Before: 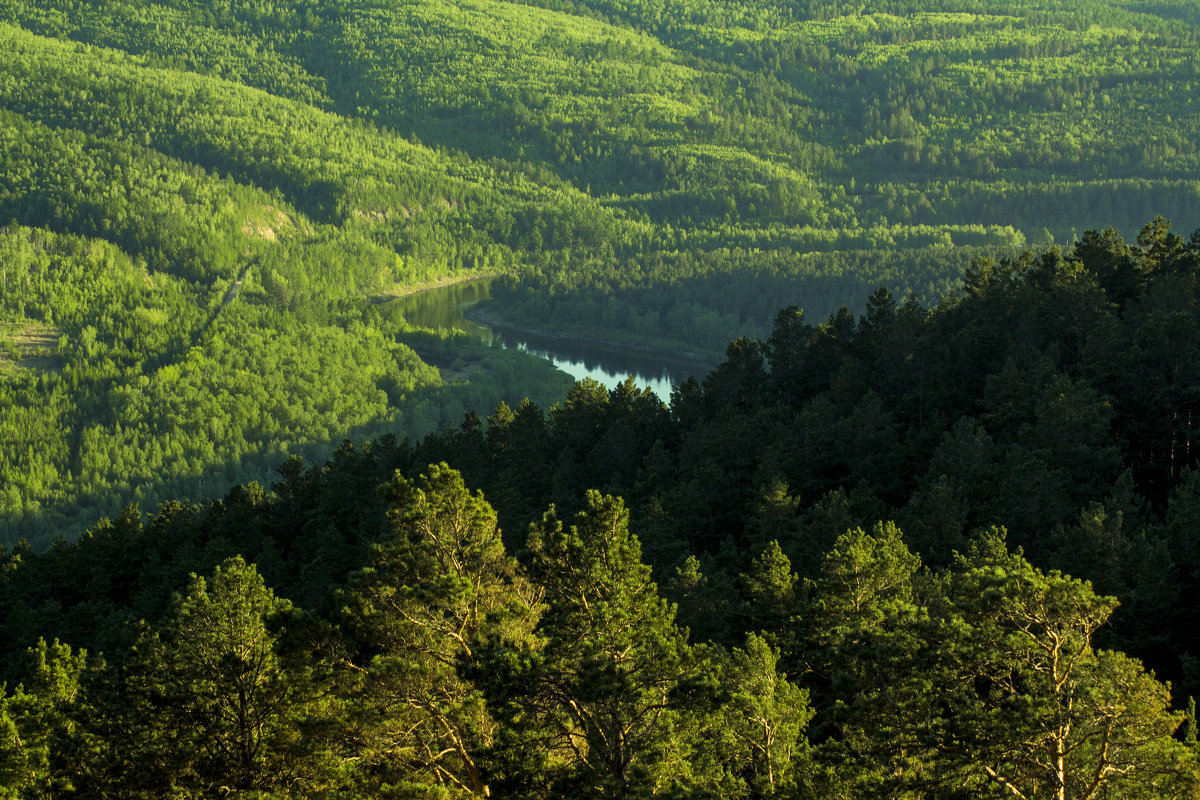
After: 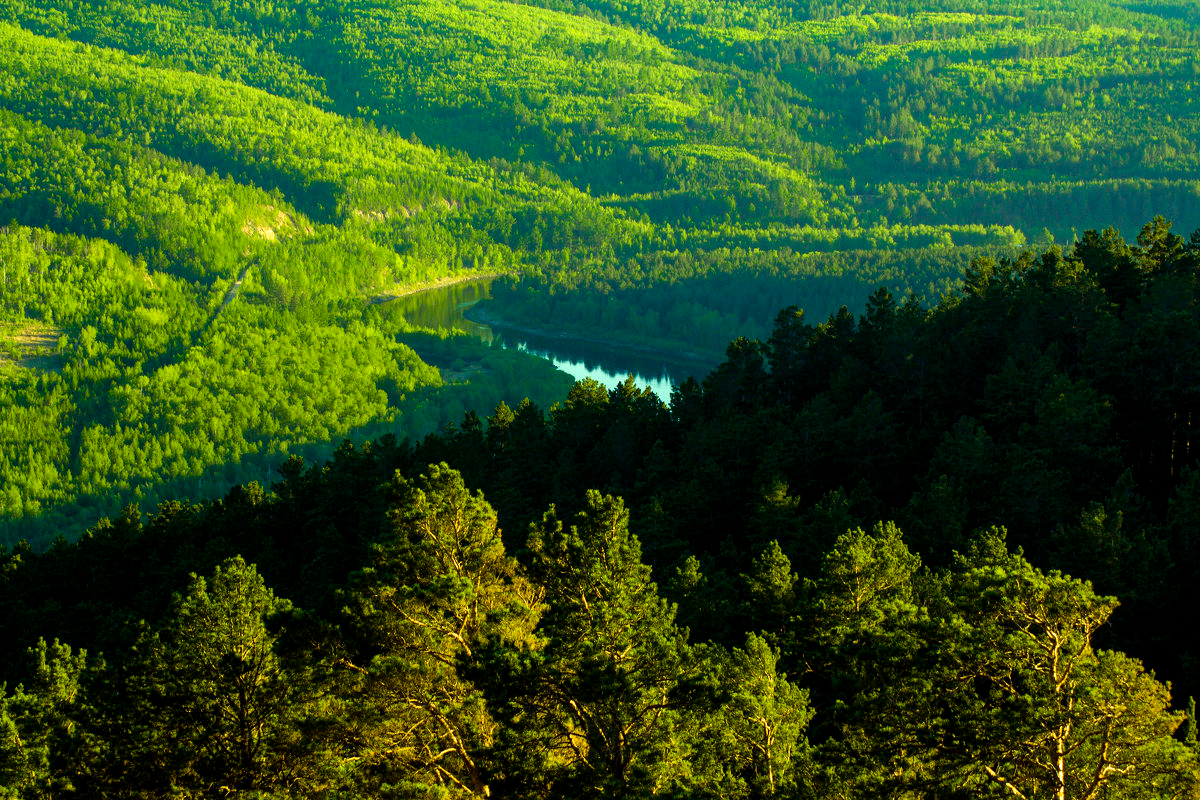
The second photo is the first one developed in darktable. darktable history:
tone equalizer: -8 EV -0.432 EV, -7 EV -0.355 EV, -6 EV -0.344 EV, -5 EV -0.185 EV, -3 EV 0.188 EV, -2 EV 0.346 EV, -1 EV 0.399 EV, +0 EV 0.43 EV
exposure: compensate highlight preservation false
color balance rgb: linear chroma grading › global chroma 14.973%, perceptual saturation grading › global saturation 20.842%, perceptual saturation grading › highlights -19.98%, perceptual saturation grading › shadows 29.368%
